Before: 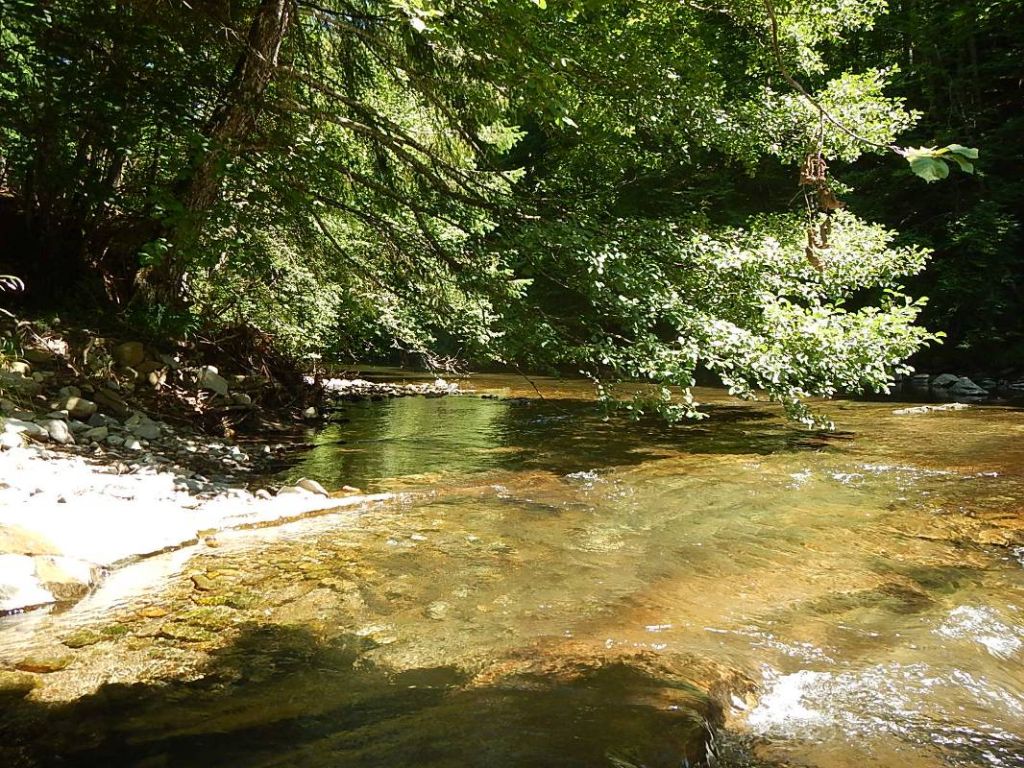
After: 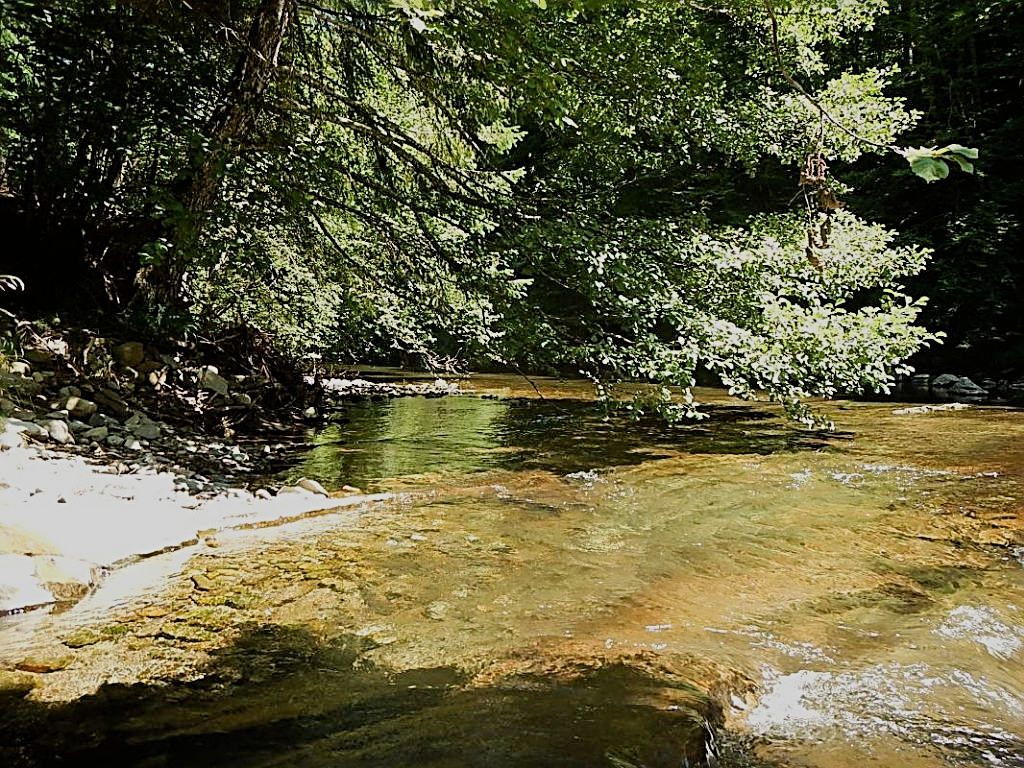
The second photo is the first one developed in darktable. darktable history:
sharpen: radius 3.025, amount 0.757
filmic rgb: black relative exposure -16 EV, white relative exposure 6.92 EV, hardness 4.7
